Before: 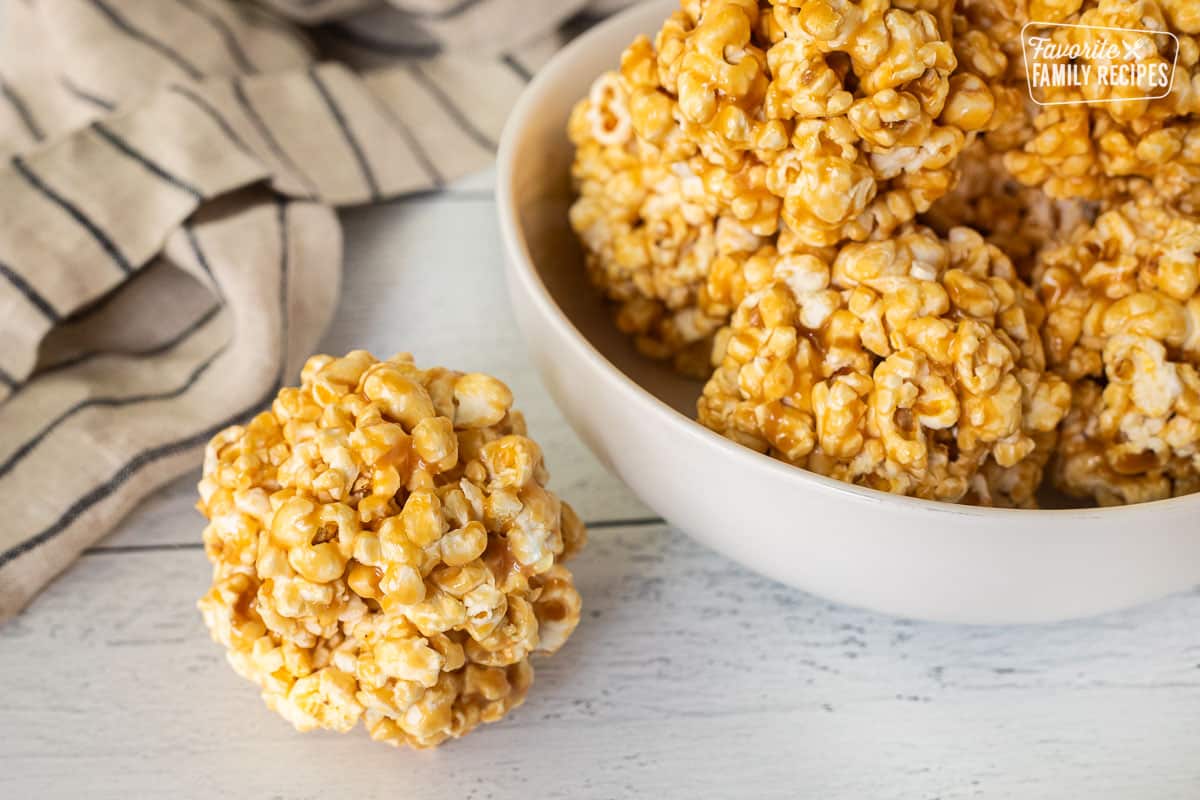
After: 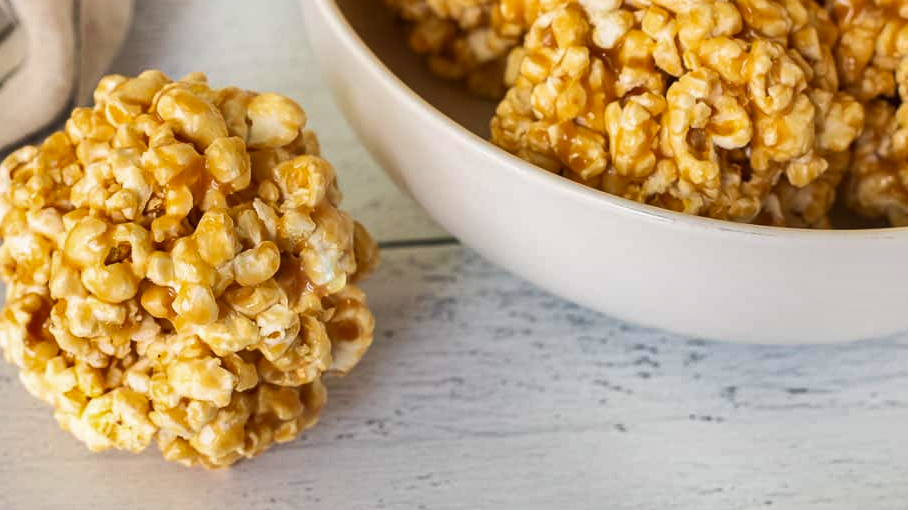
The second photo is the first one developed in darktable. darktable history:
velvia: on, module defaults
shadows and highlights: soften with gaussian
crop and rotate: left 17.299%, top 35.115%, right 7.015%, bottom 1.024%
